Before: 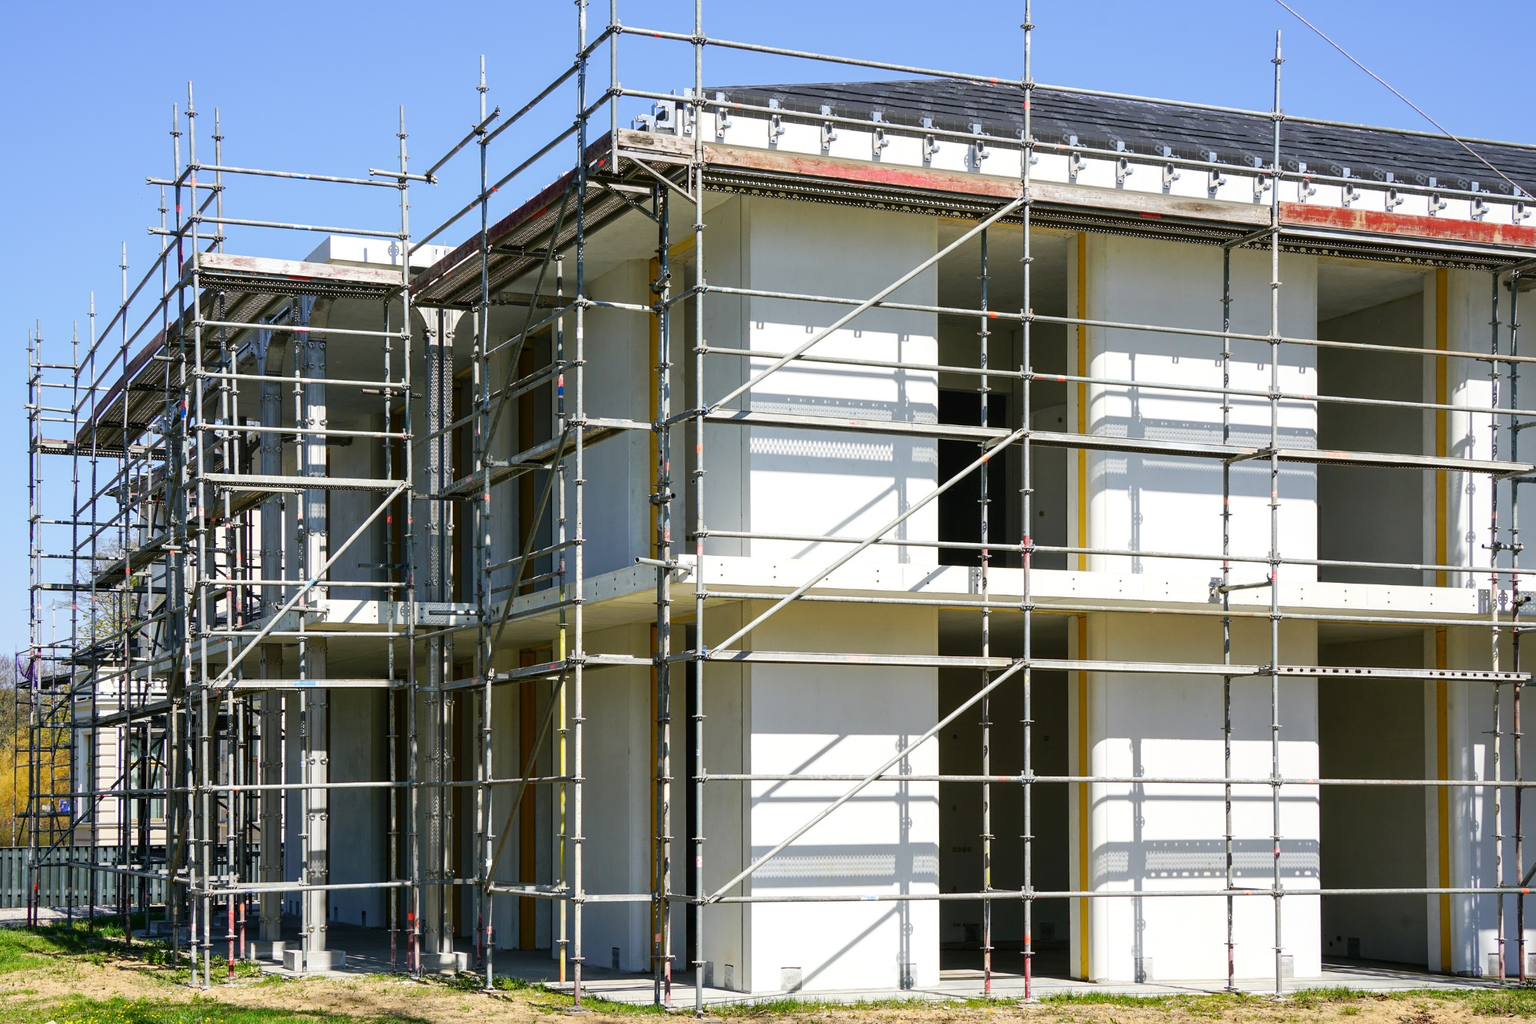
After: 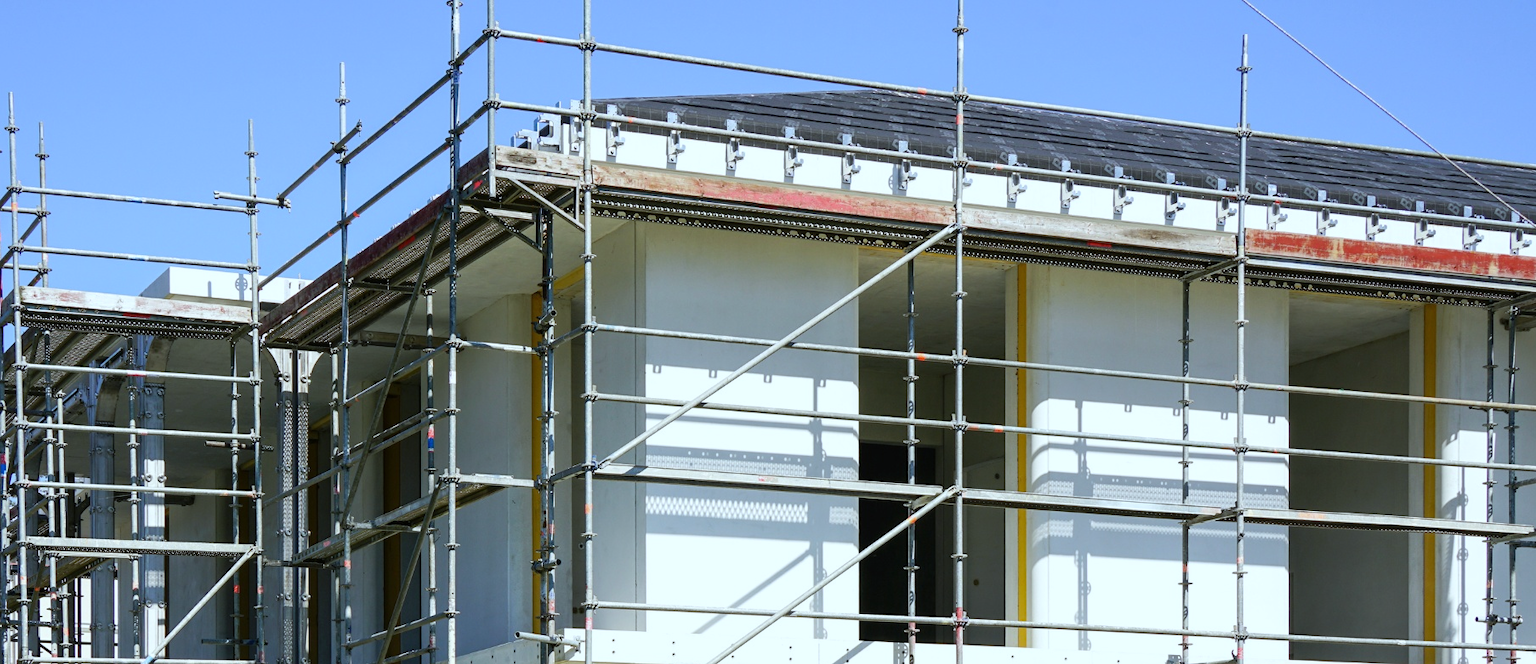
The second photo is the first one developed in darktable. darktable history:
crop and rotate: left 11.812%, bottom 42.776%
white balance: red 0.925, blue 1.046
